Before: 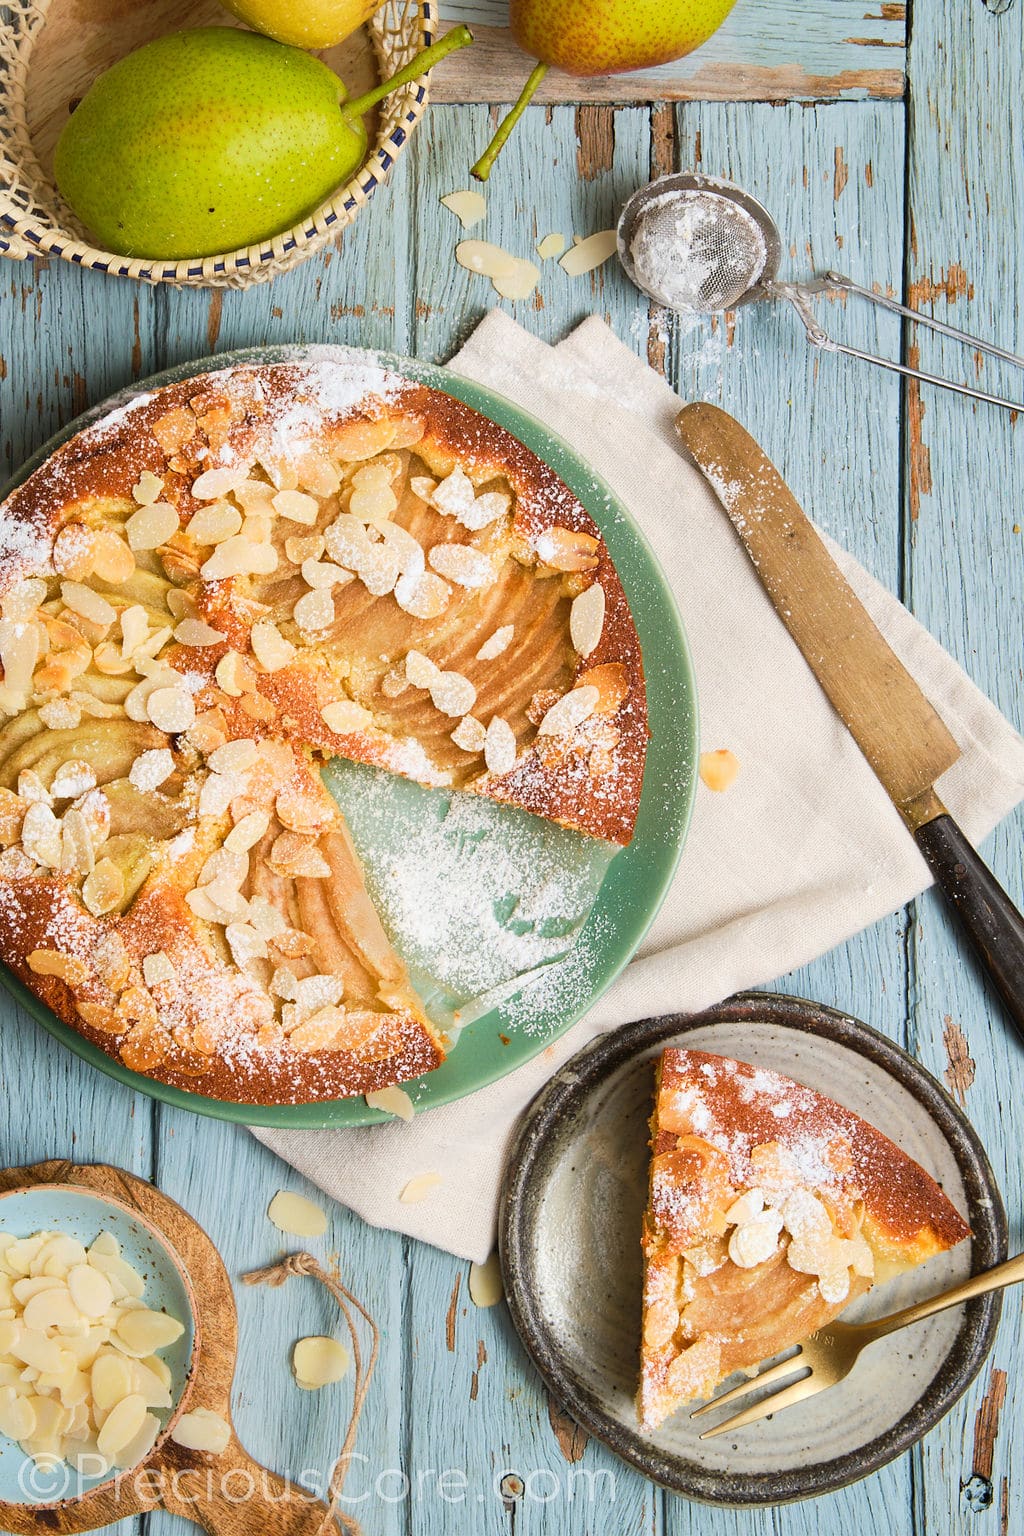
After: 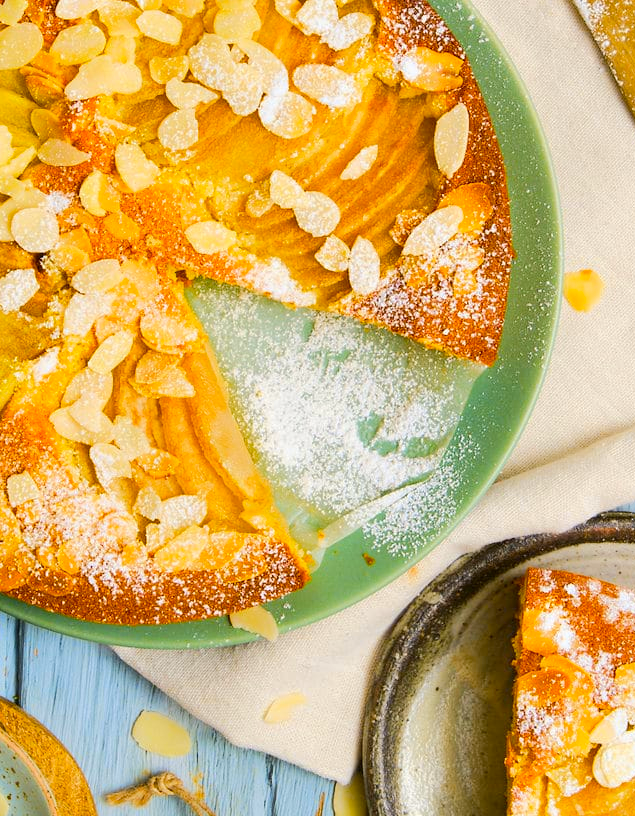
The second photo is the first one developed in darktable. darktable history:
crop: left 13.312%, top 31.28%, right 24.627%, bottom 15.582%
base curve: curves: ch0 [(0, 0) (0.262, 0.32) (0.722, 0.705) (1, 1)]
color contrast: green-magenta contrast 1.12, blue-yellow contrast 1.95, unbound 0
tone equalizer: on, module defaults
